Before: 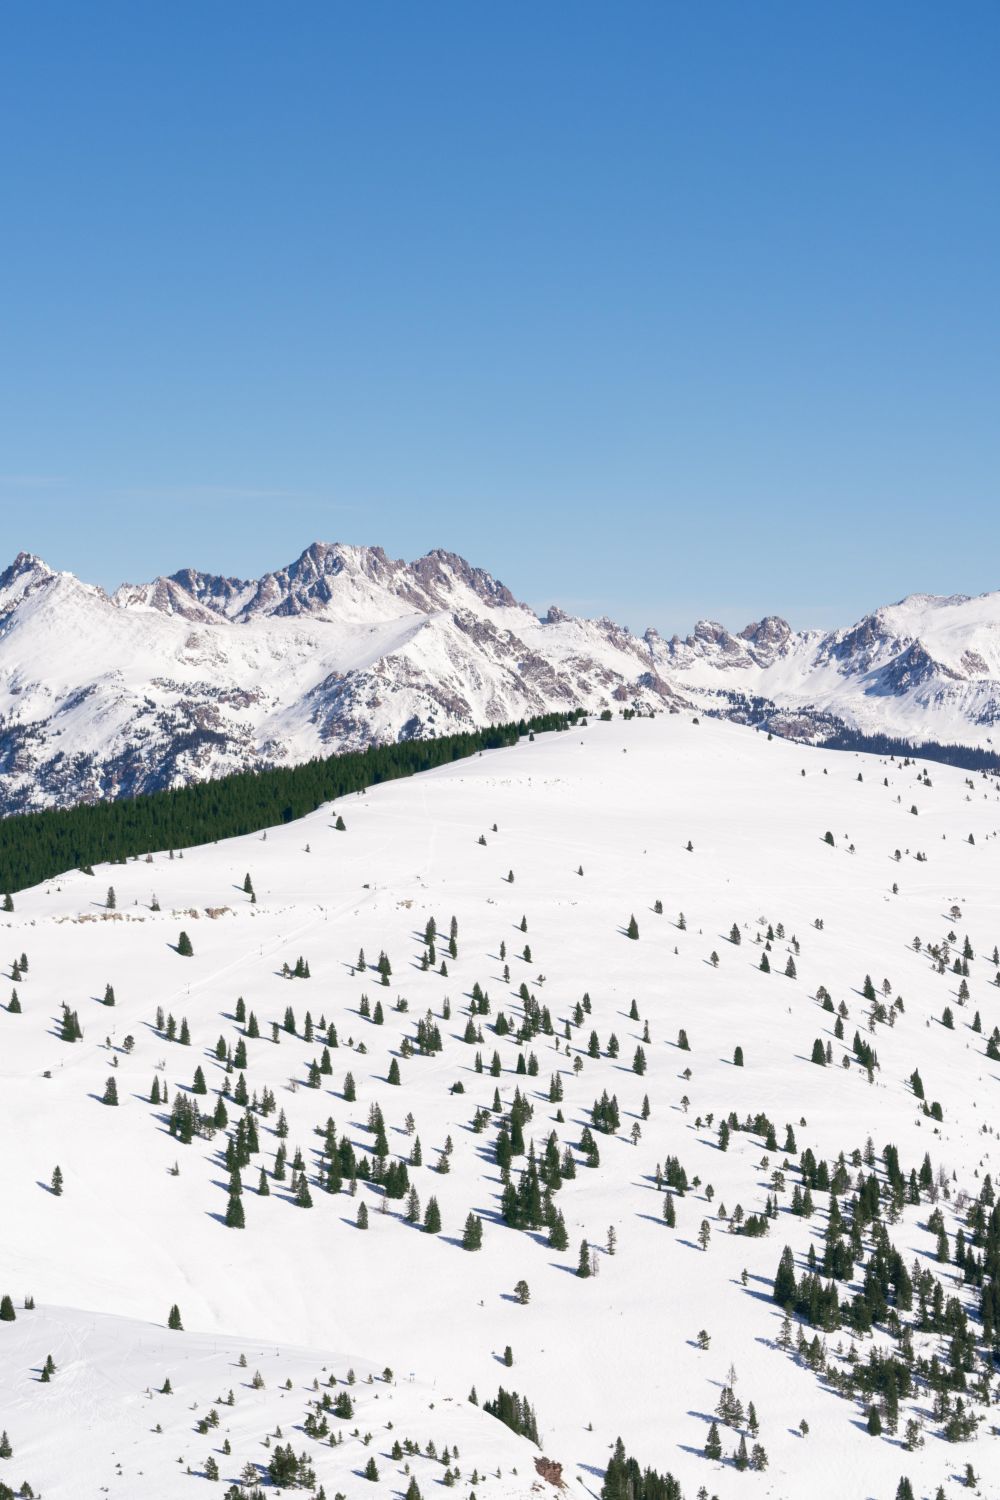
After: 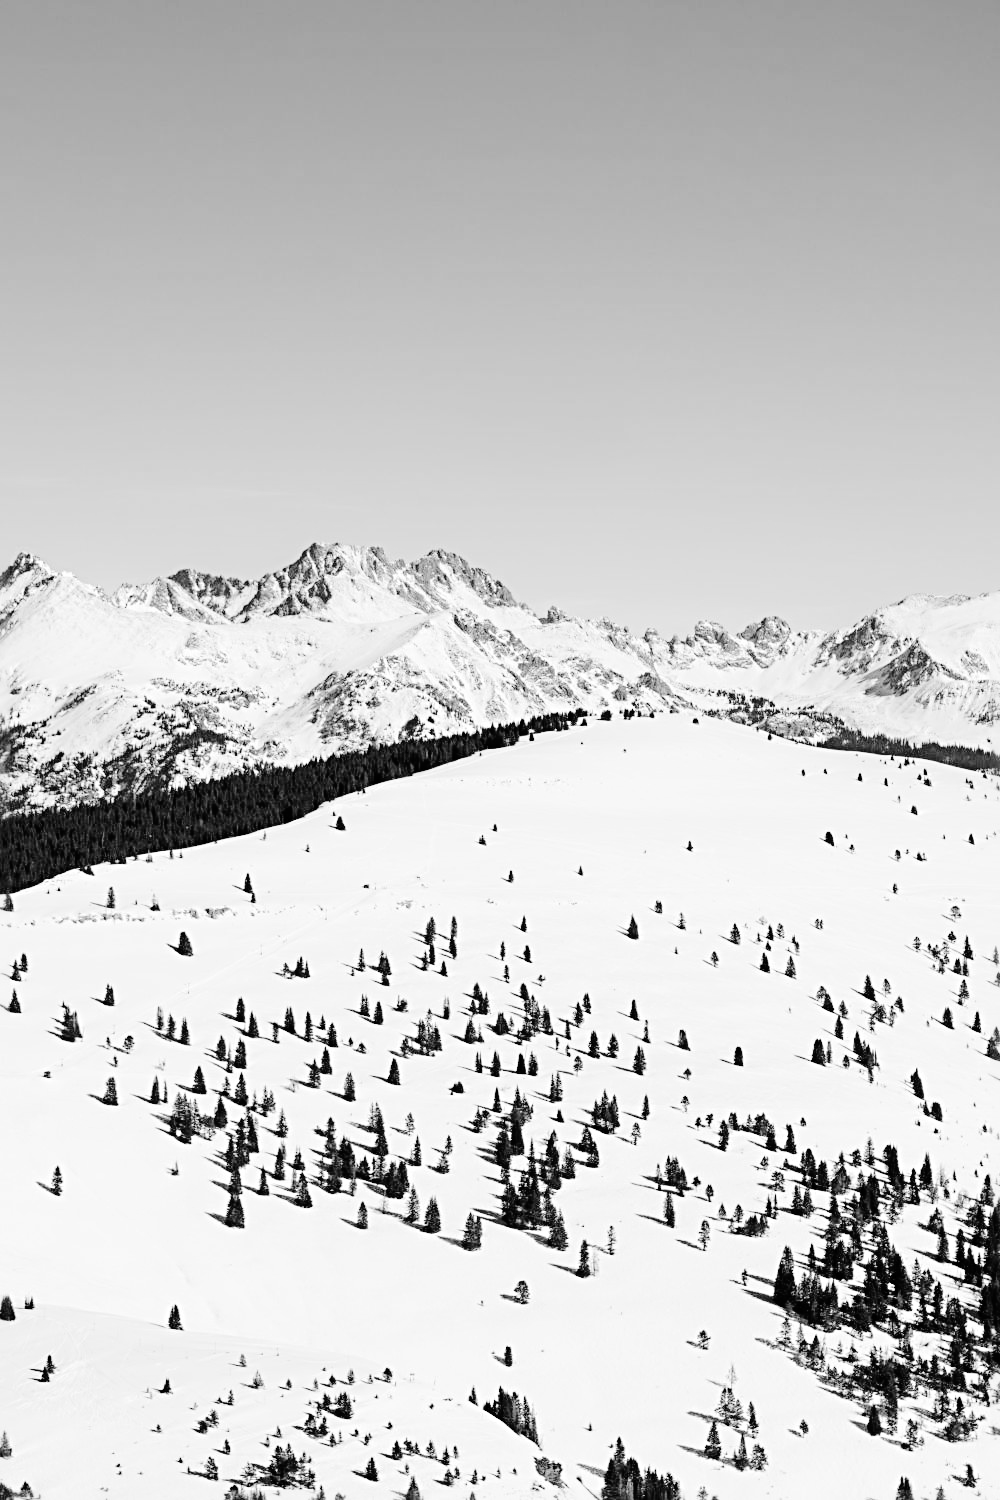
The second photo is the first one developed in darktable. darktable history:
base curve: curves: ch0 [(0, 0) (0.036, 0.01) (0.123, 0.254) (0.258, 0.504) (0.507, 0.748) (1, 1)], preserve colors none
color balance: mode lift, gamma, gain (sRGB)
sharpen: radius 4
monochrome: a -6.99, b 35.61, size 1.4
